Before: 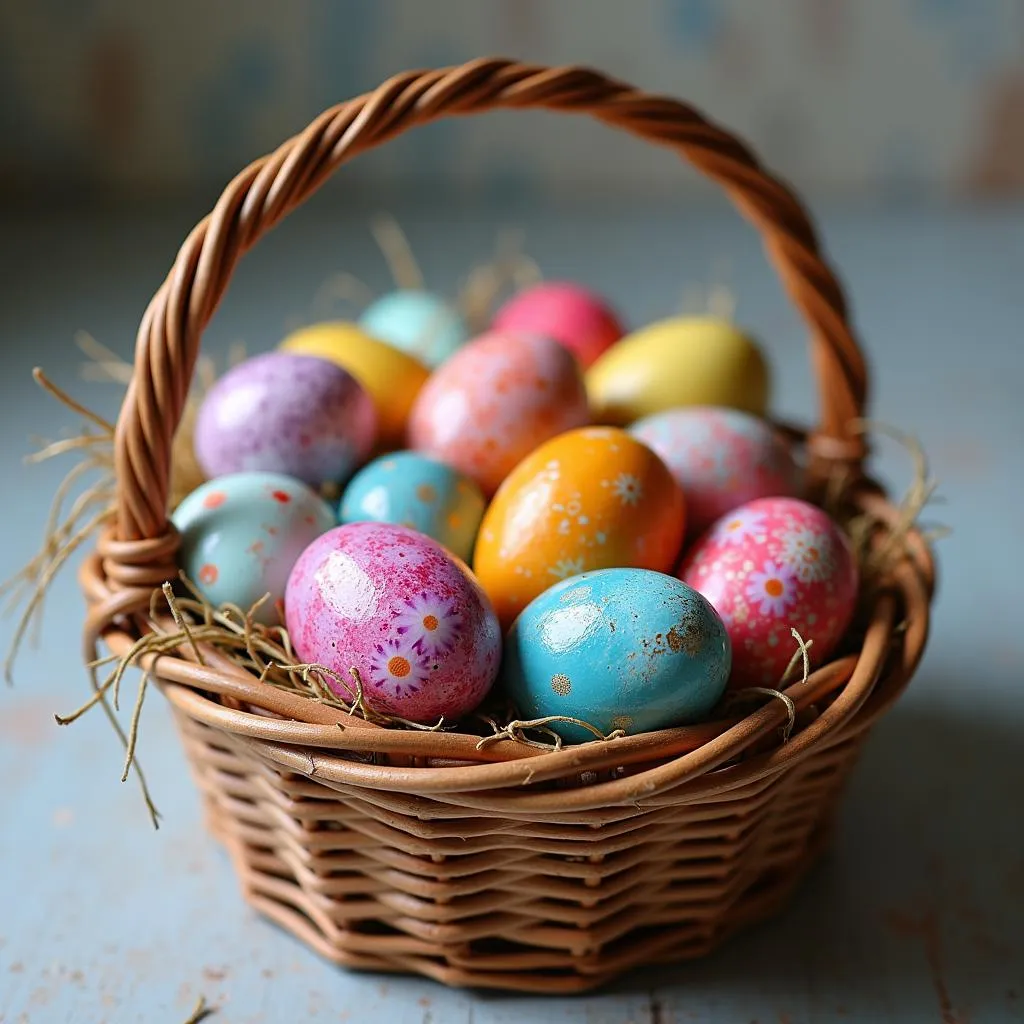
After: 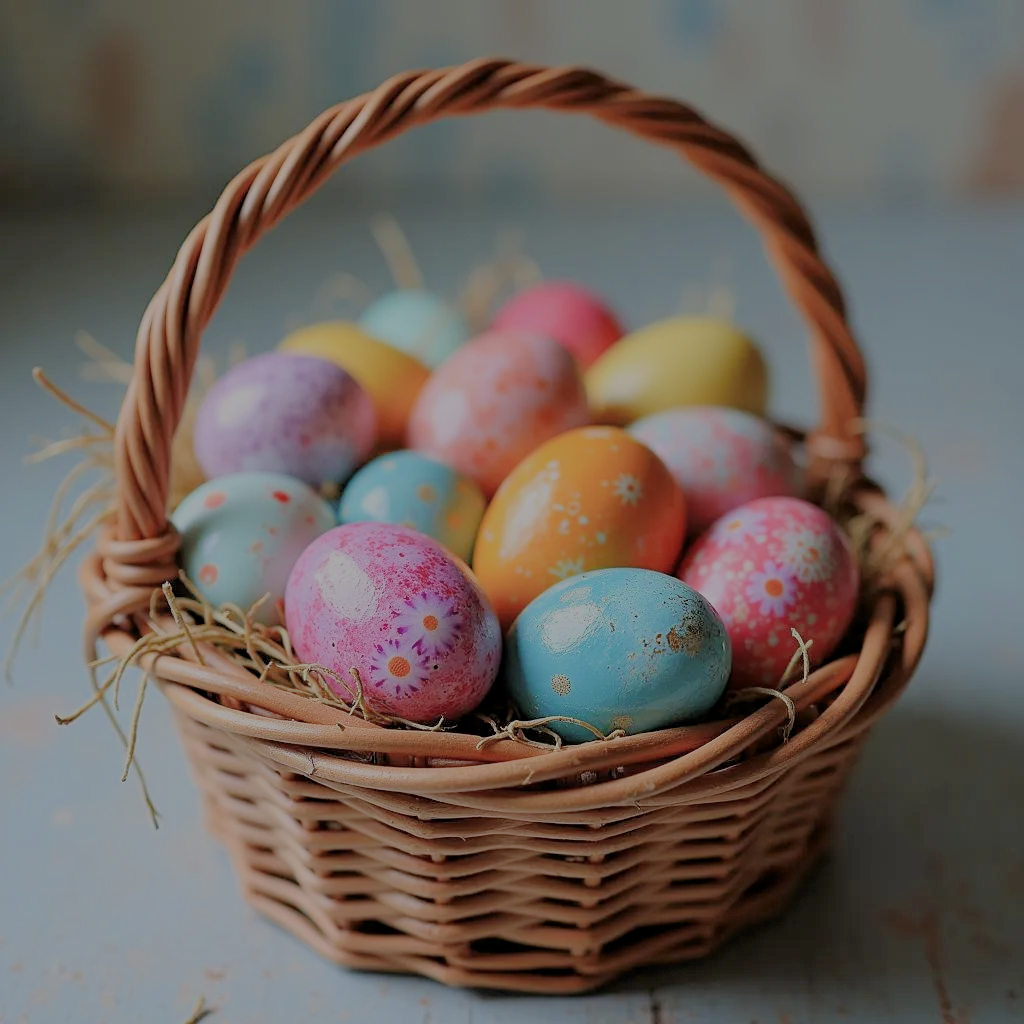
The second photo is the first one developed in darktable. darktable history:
filmic rgb: black relative exposure -8.02 EV, white relative exposure 8.01 EV, threshold 5.99 EV, target black luminance 0%, hardness 2.47, latitude 75.92%, contrast 0.554, shadows ↔ highlights balance 0.012%, enable highlight reconstruction true
